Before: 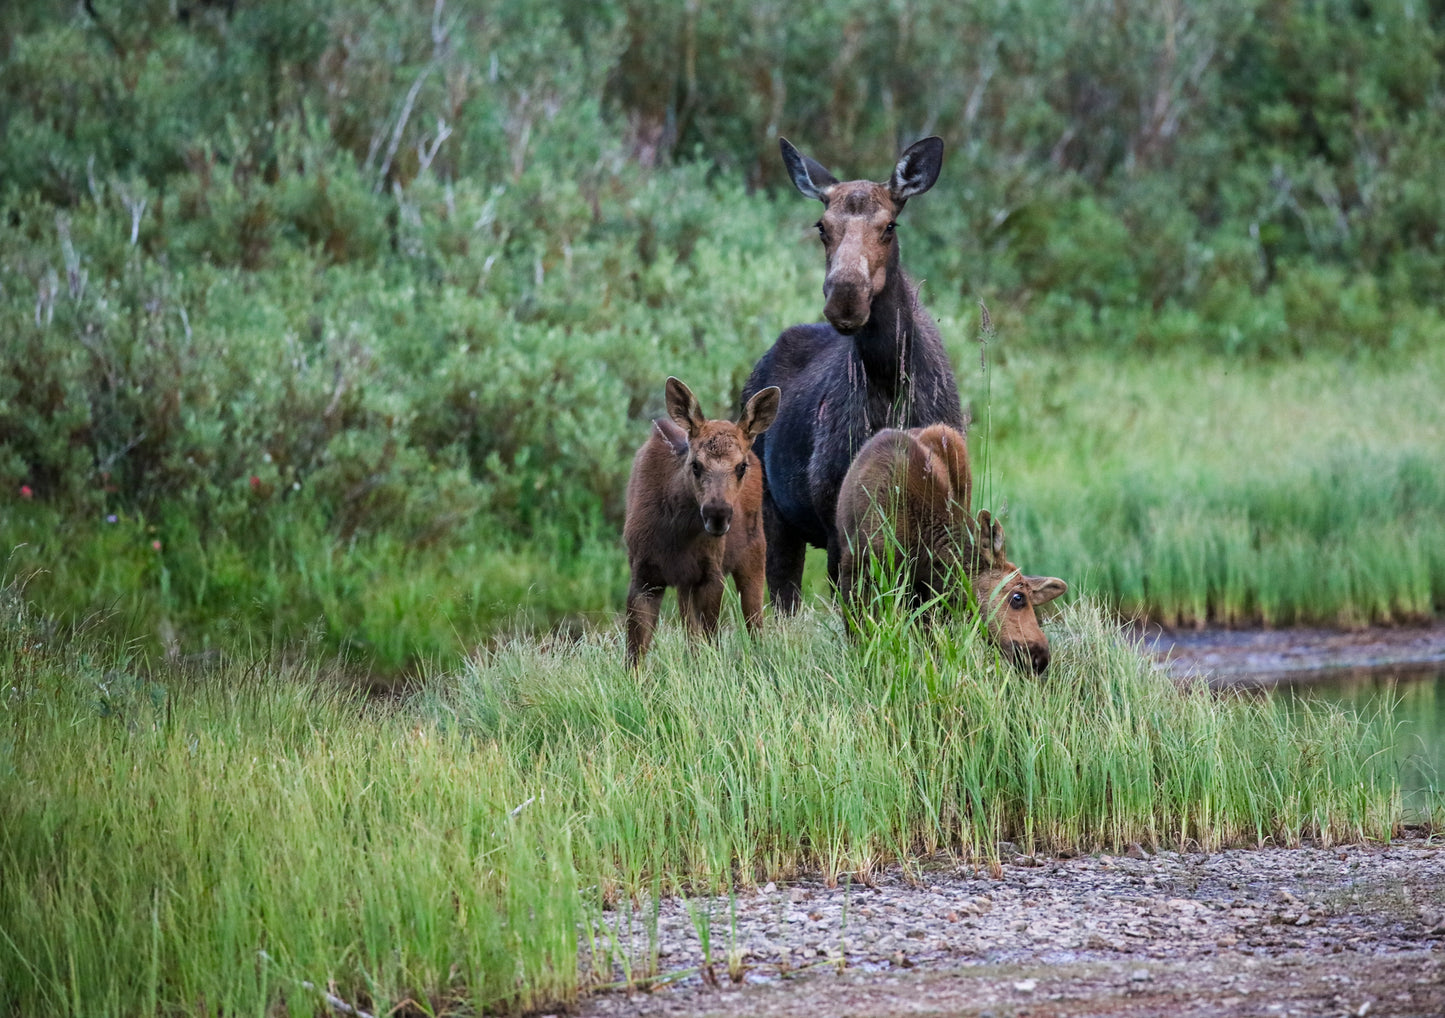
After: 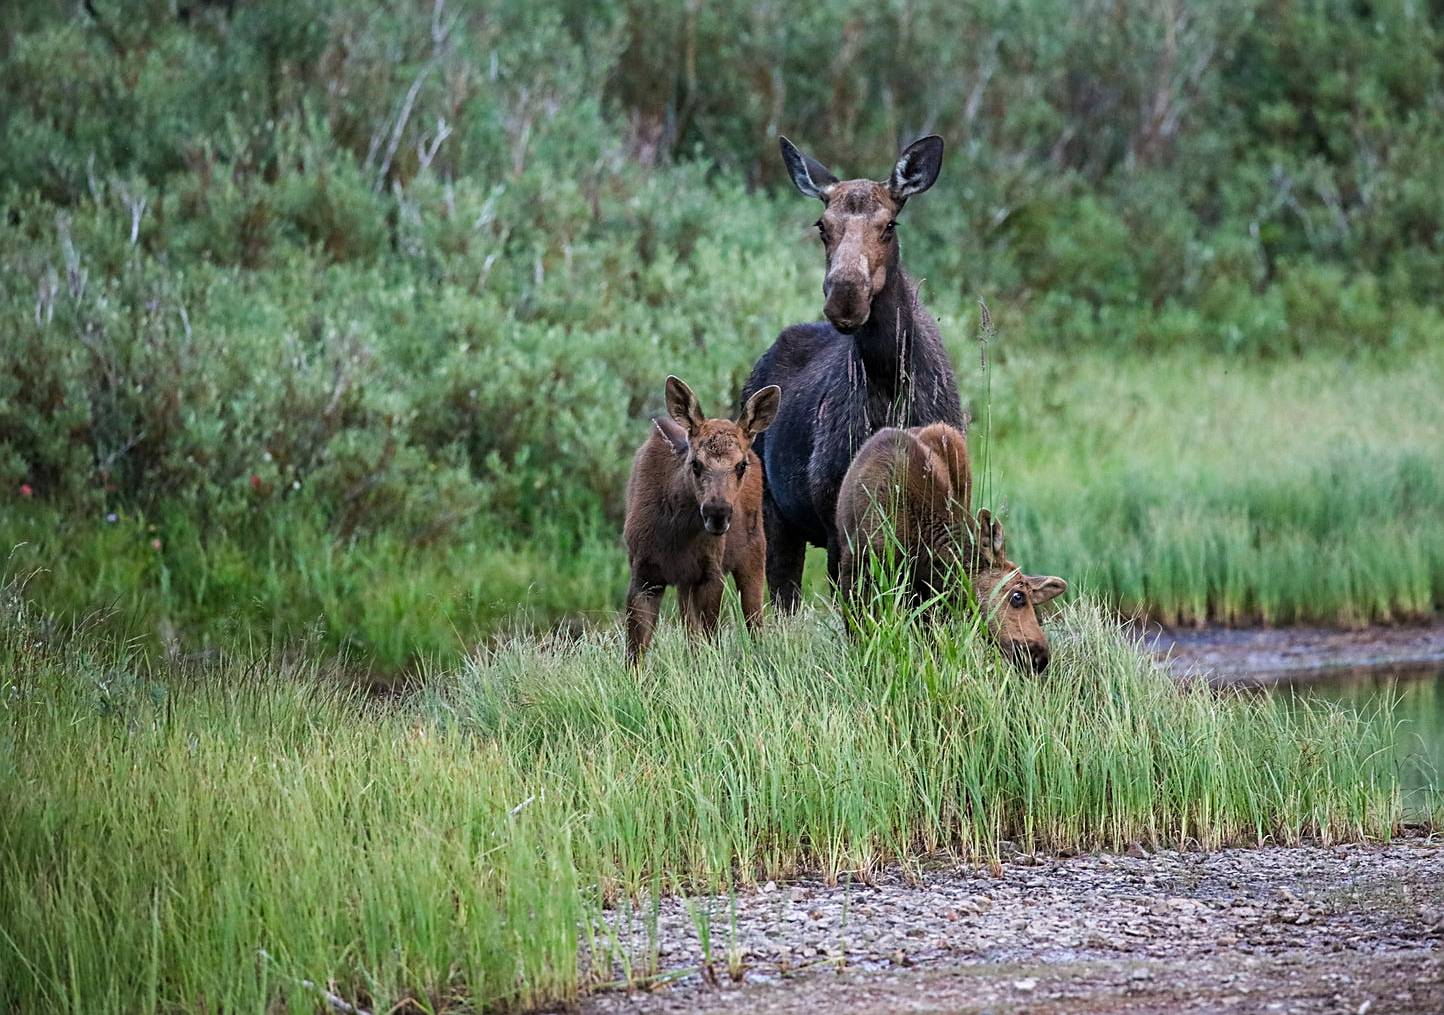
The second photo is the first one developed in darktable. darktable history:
sharpen: on, module defaults
crop: top 0.106%, bottom 0.103%
contrast brightness saturation: saturation -0.055
